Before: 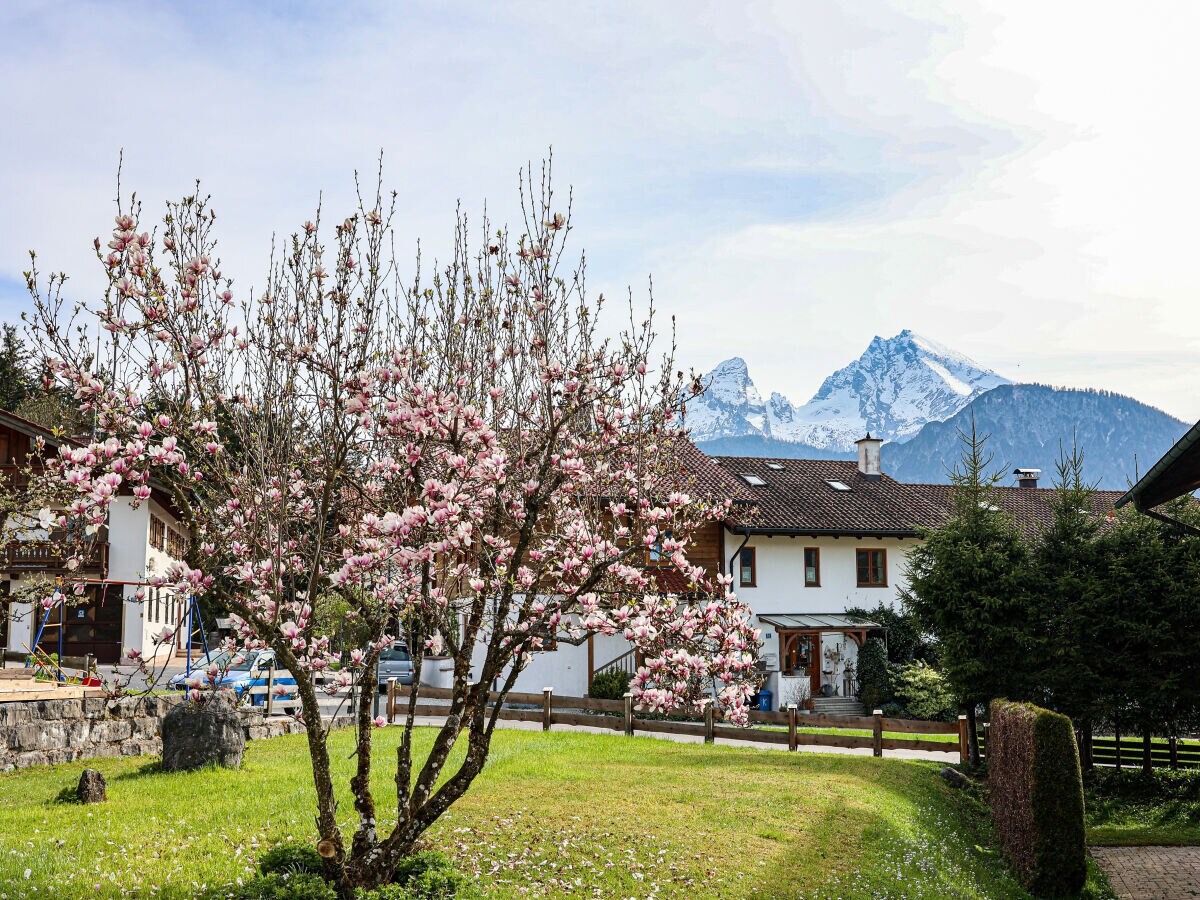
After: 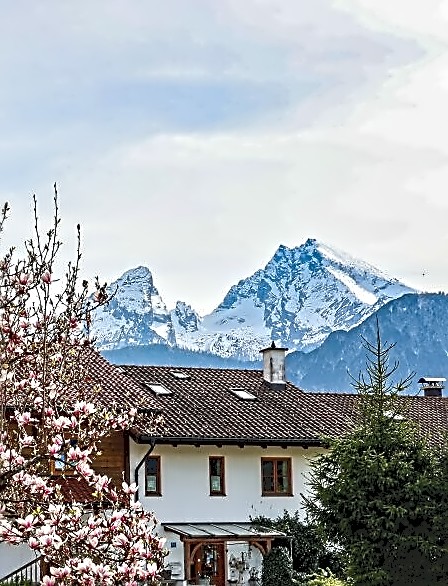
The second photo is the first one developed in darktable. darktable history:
exposure: compensate highlight preservation false
crop and rotate: left 49.589%, top 10.139%, right 13.066%, bottom 24.663%
contrast equalizer: y [[0.5, 0.542, 0.583, 0.625, 0.667, 0.708], [0.5 ×6], [0.5 ×6], [0, 0.033, 0.067, 0.1, 0.133, 0.167], [0, 0.05, 0.1, 0.15, 0.2, 0.25]]
sharpen: on, module defaults
tone curve: curves: ch0 [(0, 0) (0.003, 0.126) (0.011, 0.129) (0.025, 0.133) (0.044, 0.143) (0.069, 0.155) (0.1, 0.17) (0.136, 0.189) (0.177, 0.217) (0.224, 0.25) (0.277, 0.293) (0.335, 0.346) (0.399, 0.398) (0.468, 0.456) (0.543, 0.517) (0.623, 0.583) (0.709, 0.659) (0.801, 0.756) (0.898, 0.856) (1, 1)], color space Lab, independent channels, preserve colors none
contrast brightness saturation: contrast 0.037, saturation 0.163
